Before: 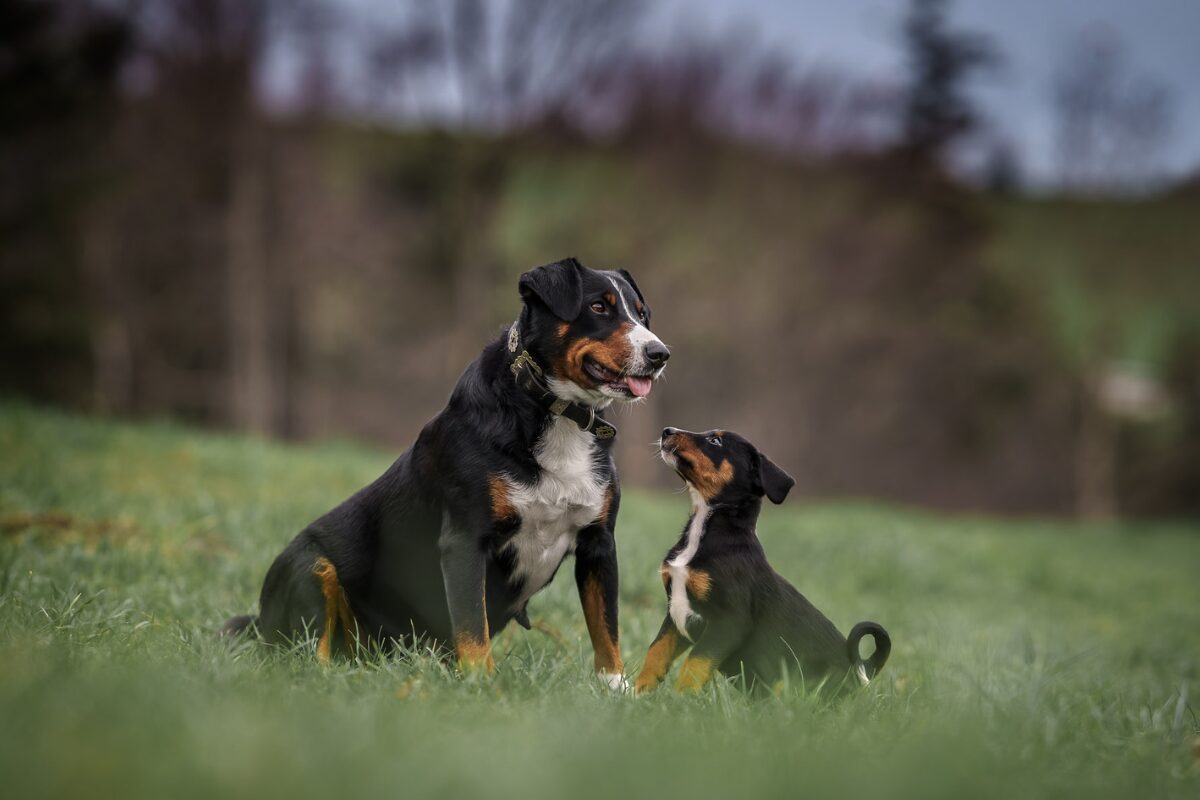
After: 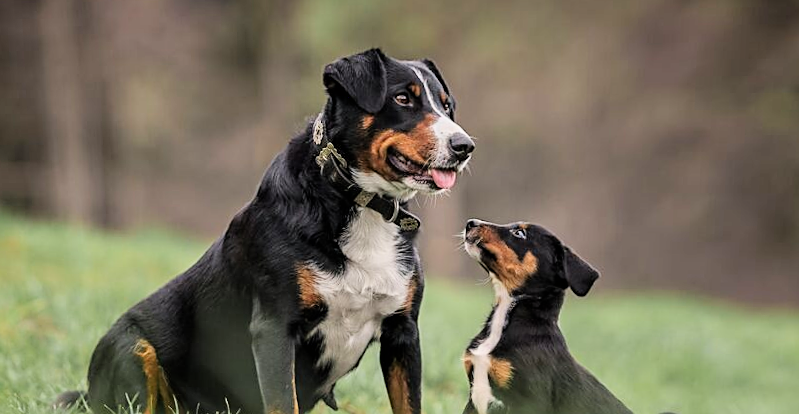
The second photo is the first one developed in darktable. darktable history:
crop: left 11.123%, top 27.61%, right 18.3%, bottom 17.034%
filmic rgb: black relative exposure -7.65 EV, white relative exposure 4.56 EV, hardness 3.61, color science v6 (2022)
shadows and highlights: shadows 32, highlights -32, soften with gaussian
rotate and perspective: rotation 0.062°, lens shift (vertical) 0.115, lens shift (horizontal) -0.133, crop left 0.047, crop right 0.94, crop top 0.061, crop bottom 0.94
sharpen: on, module defaults
exposure: black level correction 0, exposure 1.1 EV, compensate exposure bias true, compensate highlight preservation false
